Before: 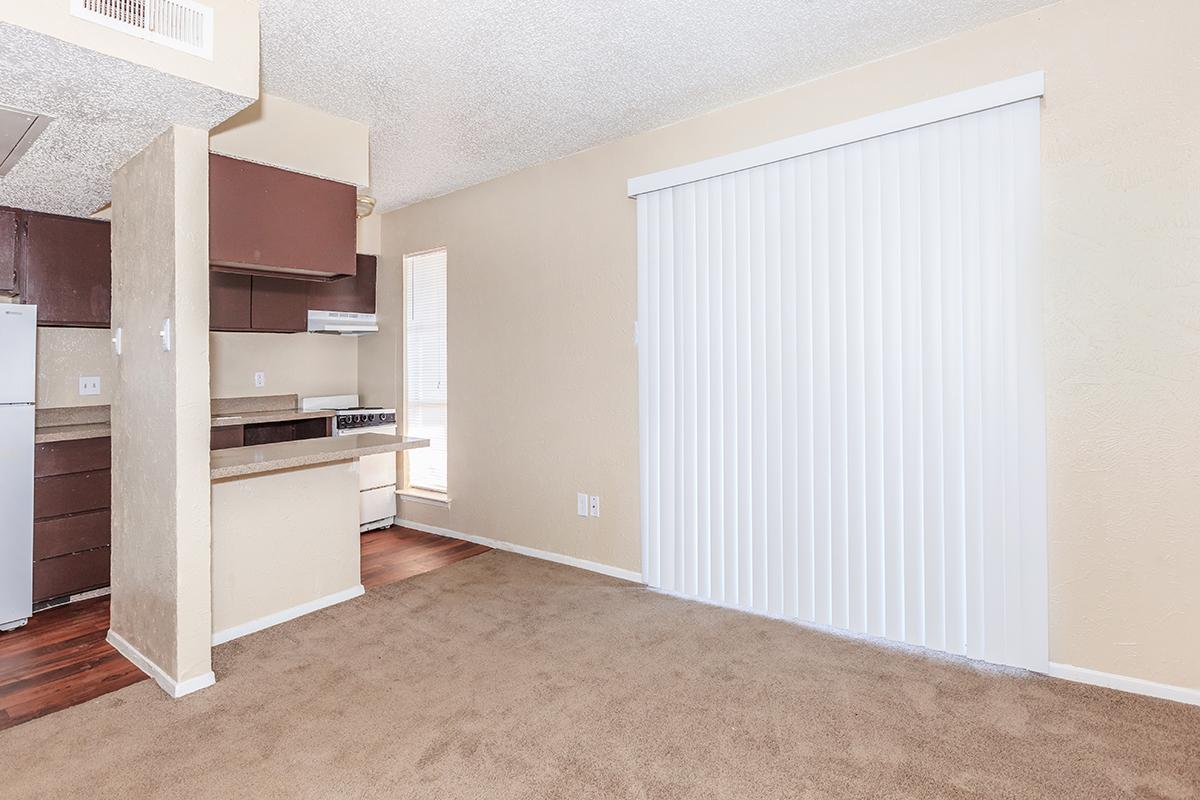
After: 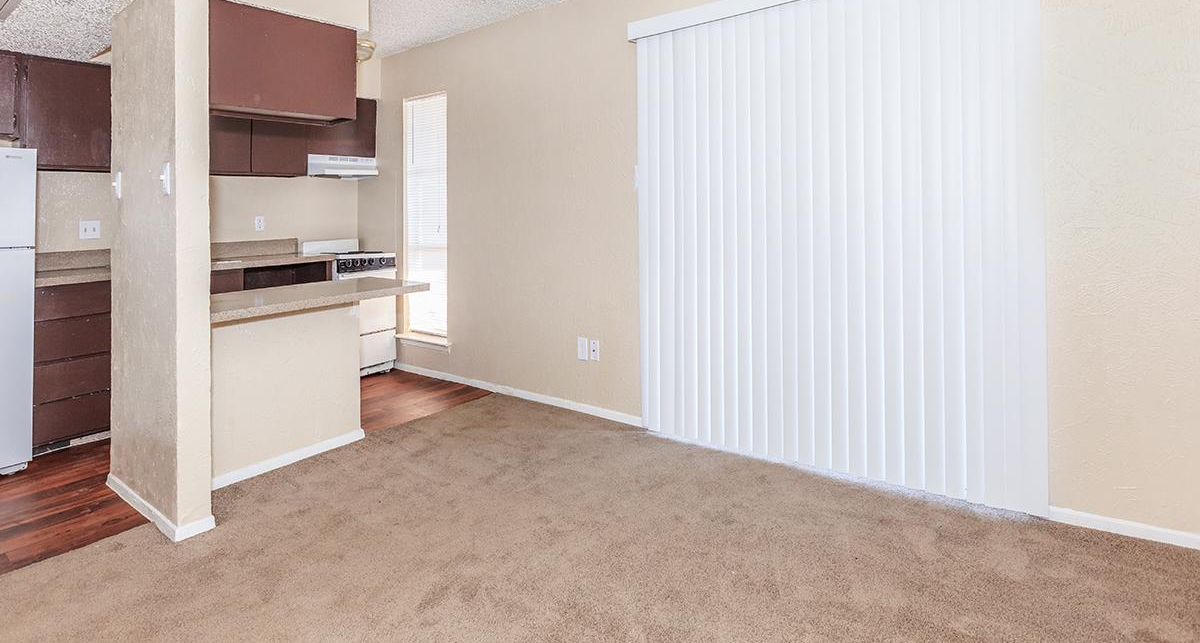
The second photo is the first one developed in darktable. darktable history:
crop and rotate: top 19.566%
